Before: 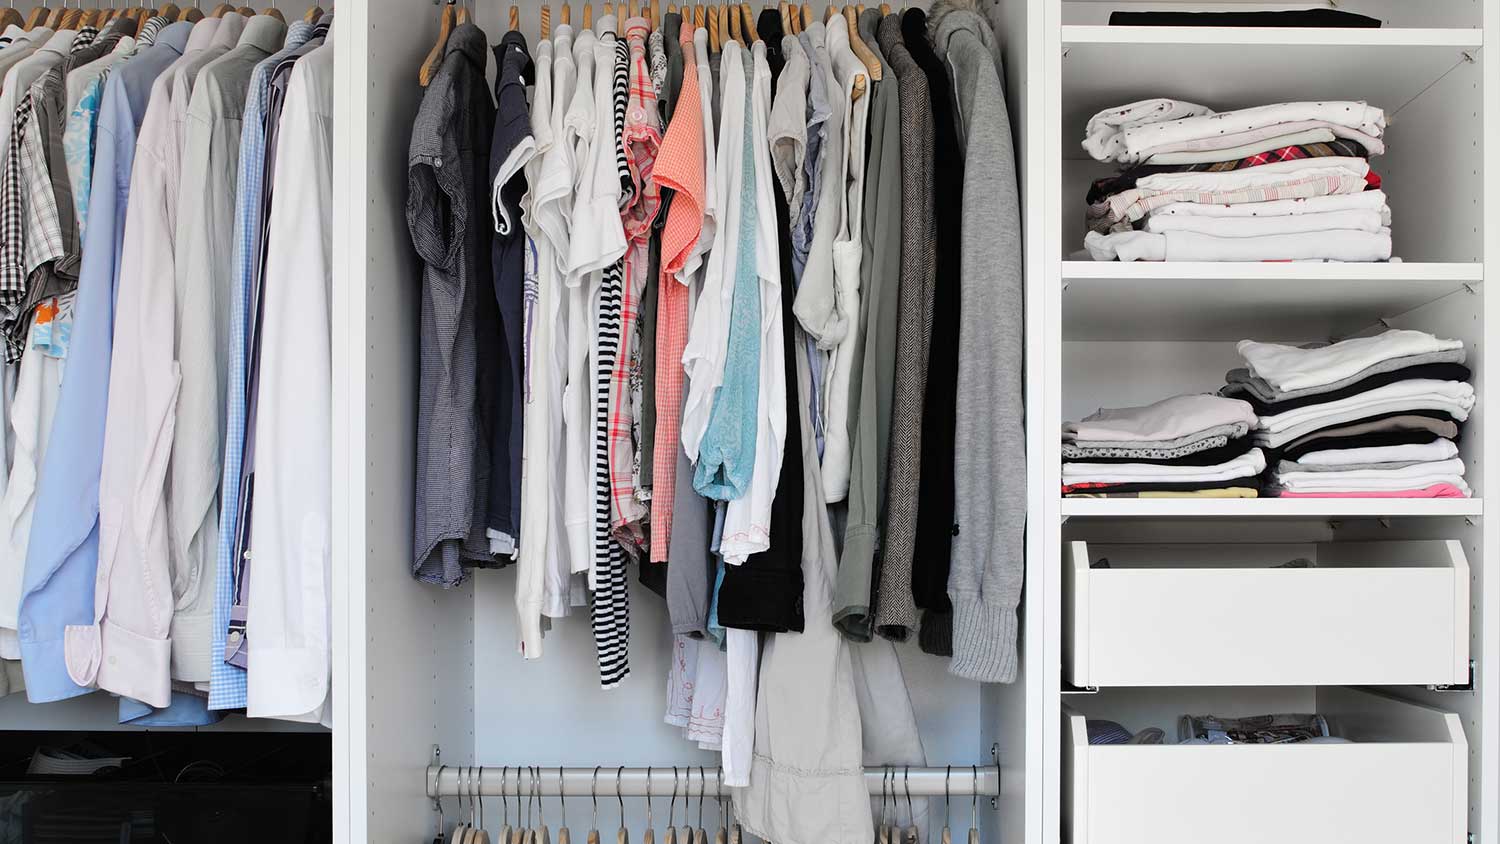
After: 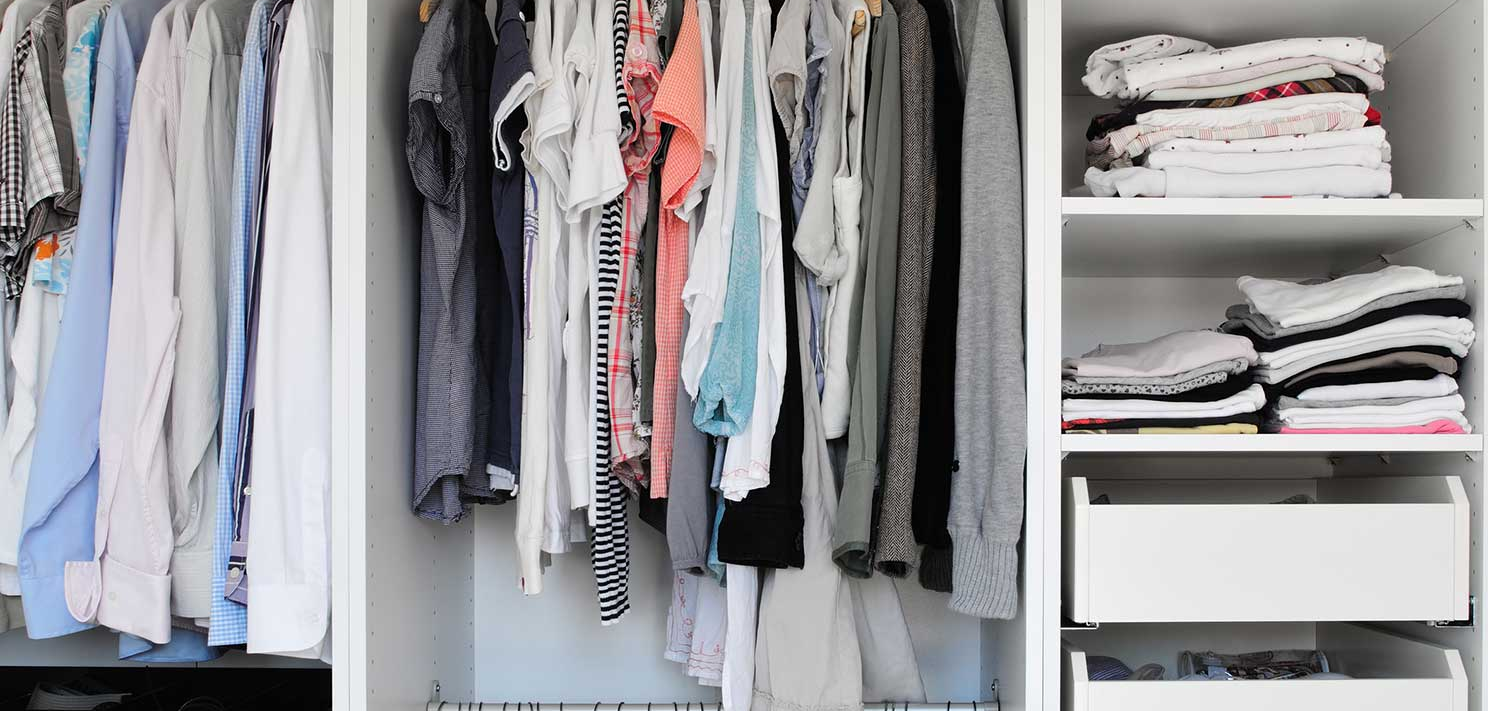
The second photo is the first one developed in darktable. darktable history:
crop: top 7.625%, bottom 8.027%
white balance: emerald 1
